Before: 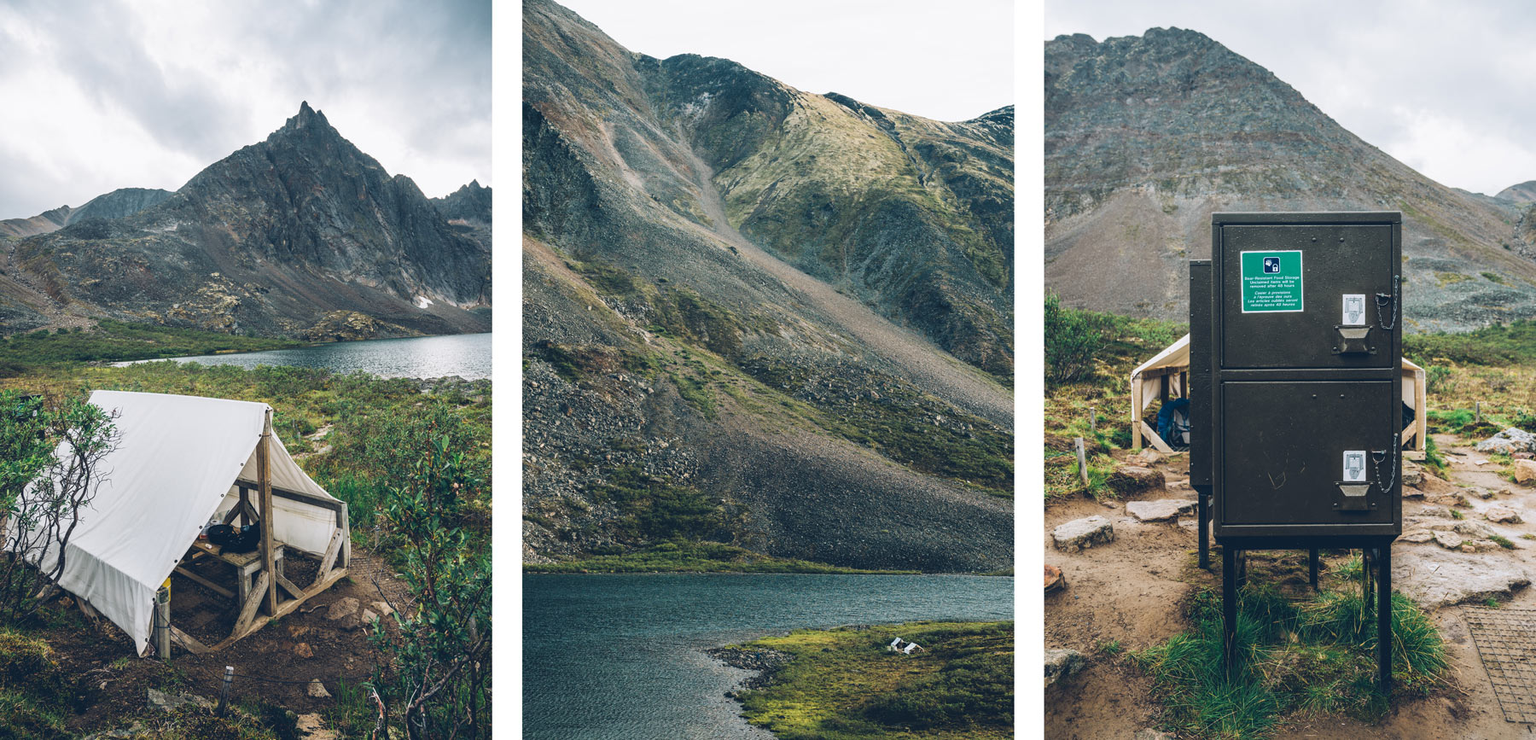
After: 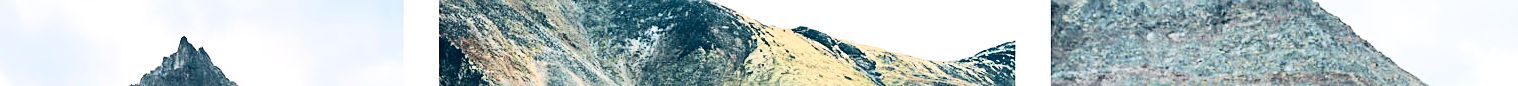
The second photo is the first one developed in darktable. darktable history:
crop and rotate: left 9.644%, top 9.491%, right 6.021%, bottom 80.509%
contrast brightness saturation: contrast 0.28
exposure: black level correction 0.001, exposure 0.5 EV, compensate exposure bias true, compensate highlight preservation false
tone curve: curves: ch0 [(0, 0.021) (0.049, 0.044) (0.152, 0.14) (0.328, 0.357) (0.473, 0.529) (0.641, 0.705) (0.868, 0.887) (1, 0.969)]; ch1 [(0, 0) (0.322, 0.328) (0.43, 0.425) (0.474, 0.466) (0.502, 0.503) (0.522, 0.526) (0.564, 0.591) (0.602, 0.632) (0.677, 0.701) (0.859, 0.885) (1, 1)]; ch2 [(0, 0) (0.33, 0.301) (0.447, 0.44) (0.502, 0.505) (0.535, 0.554) (0.565, 0.598) (0.618, 0.629) (1, 1)], color space Lab, independent channels, preserve colors none
sharpen: on, module defaults
